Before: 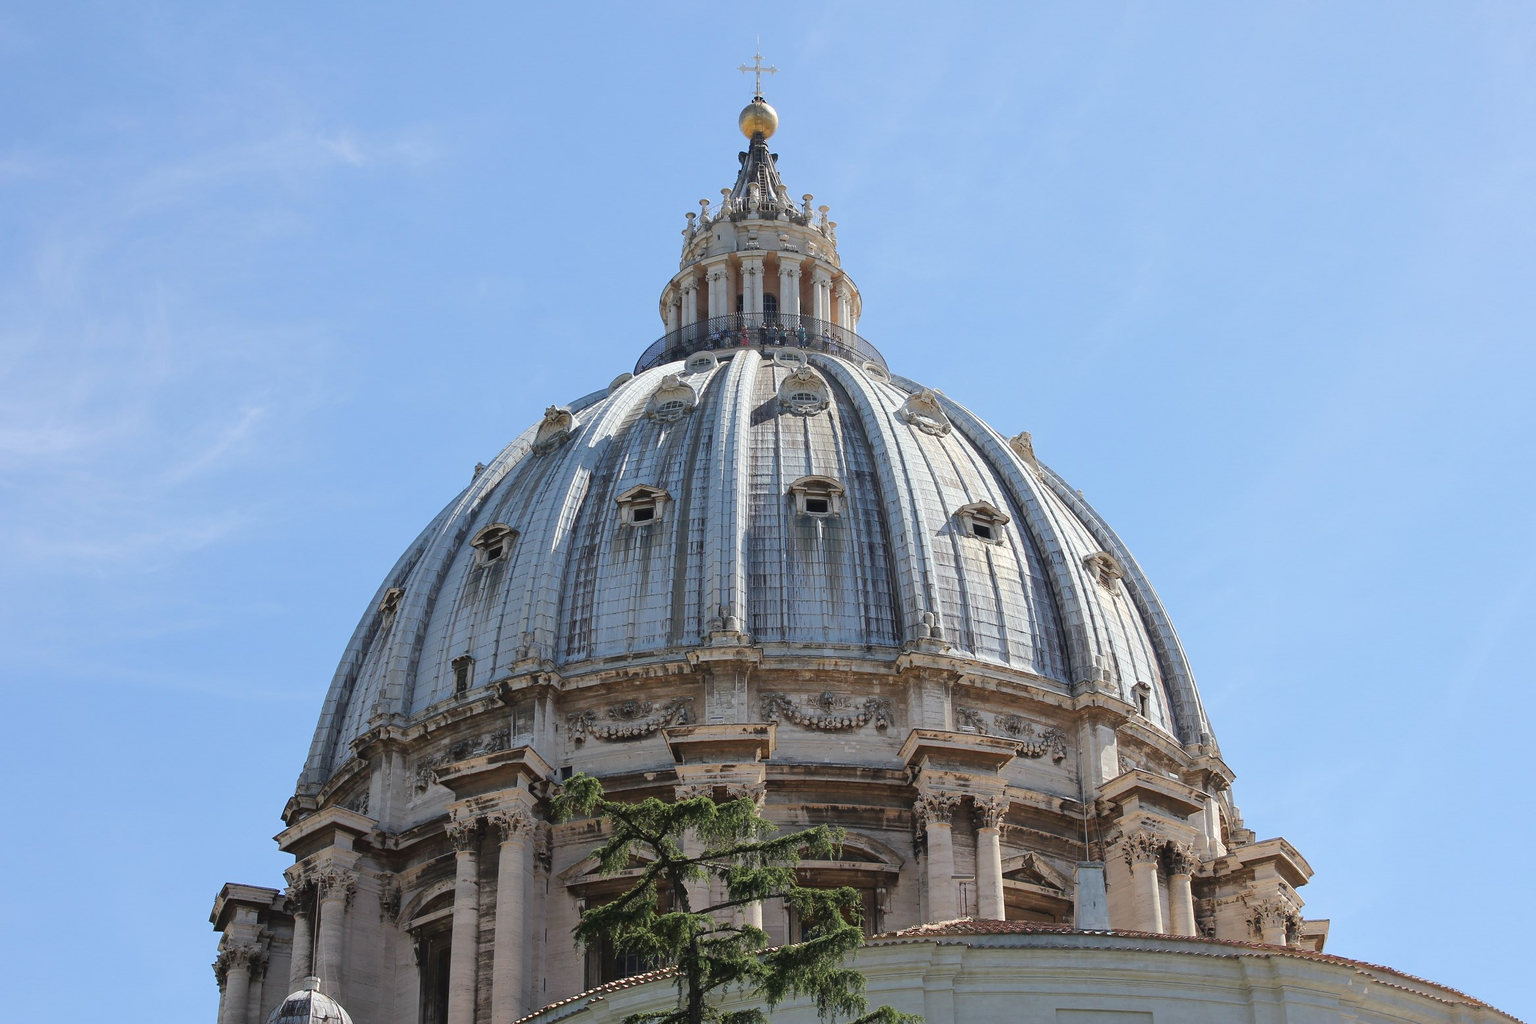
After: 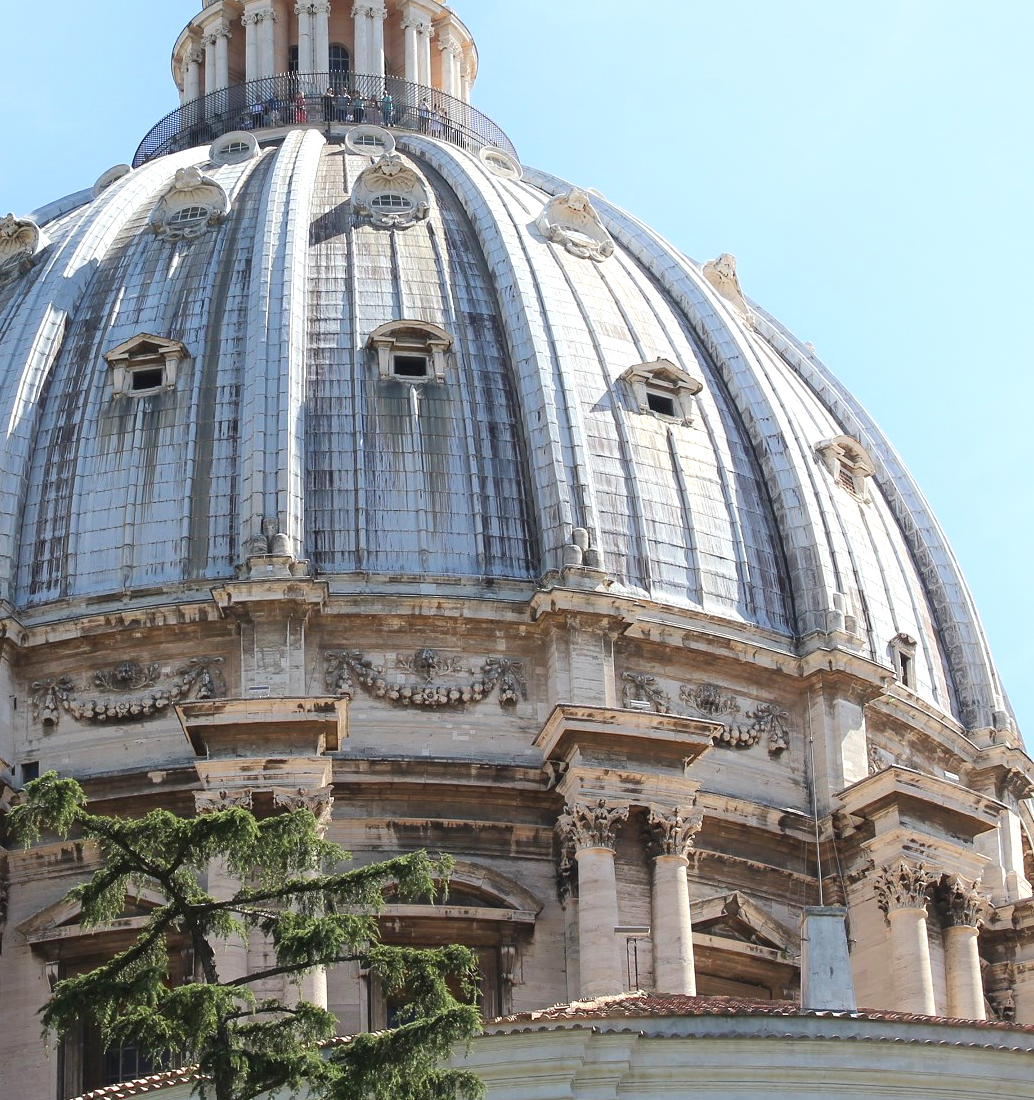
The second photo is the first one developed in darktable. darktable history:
crop: left 35.614%, top 25.866%, right 19.792%, bottom 3.356%
exposure: black level correction 0.001, exposure 0.499 EV, compensate highlight preservation false
shadows and highlights: shadows -24.69, highlights 50.3, soften with gaussian
